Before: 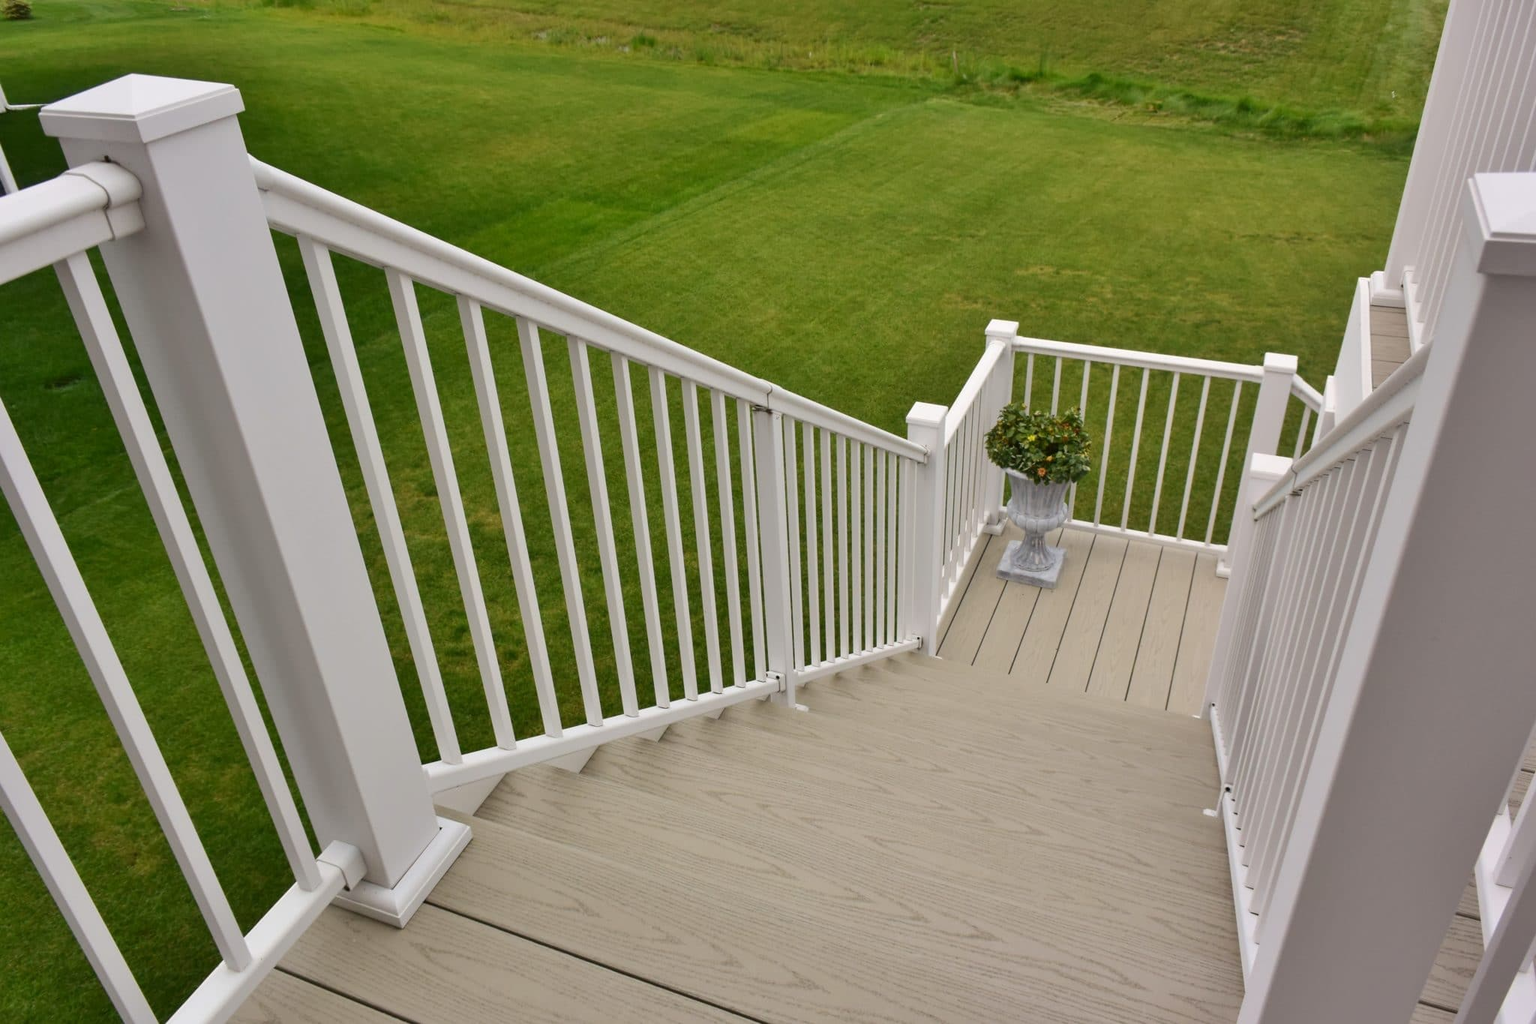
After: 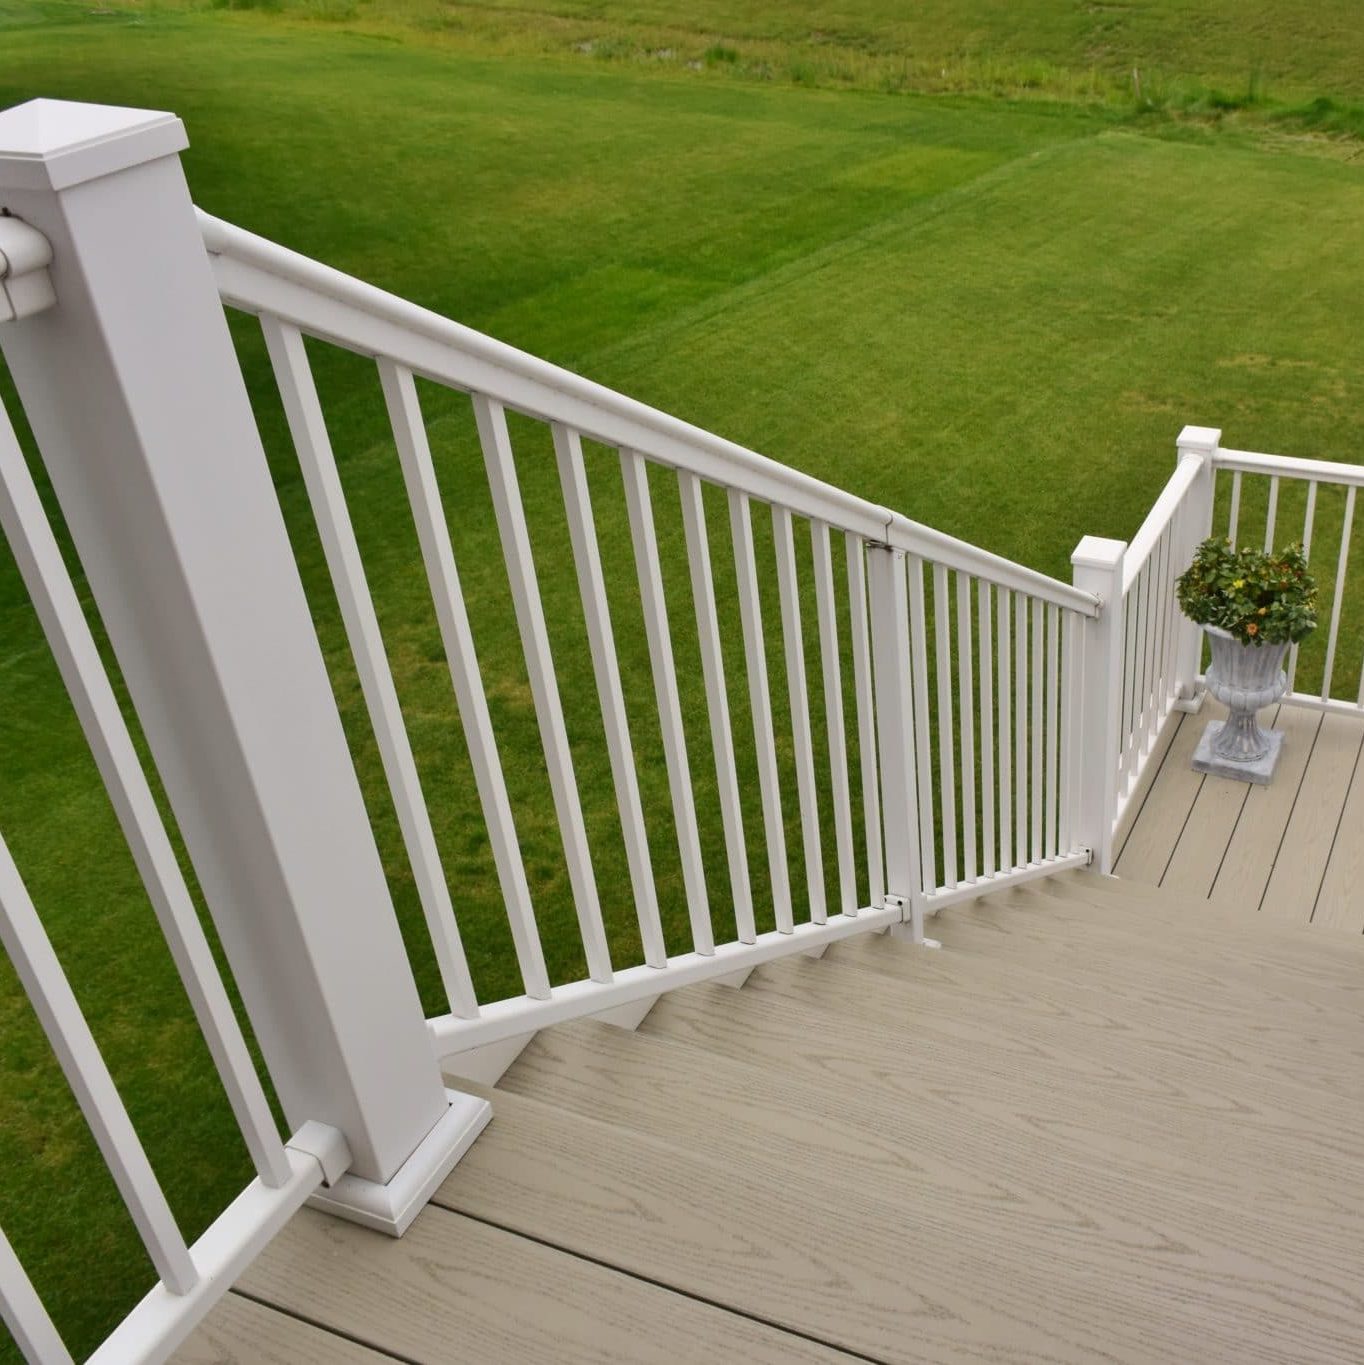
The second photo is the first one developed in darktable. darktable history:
crop and rotate: left 6.696%, right 26.67%
